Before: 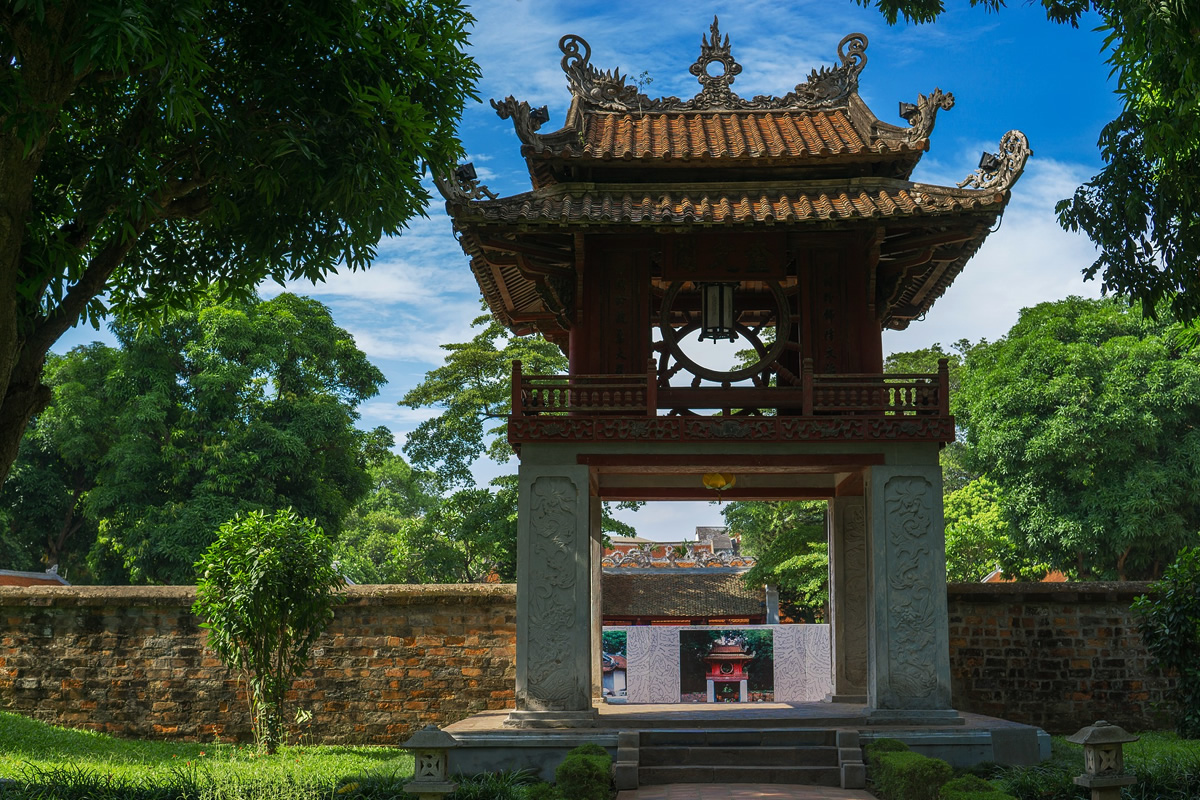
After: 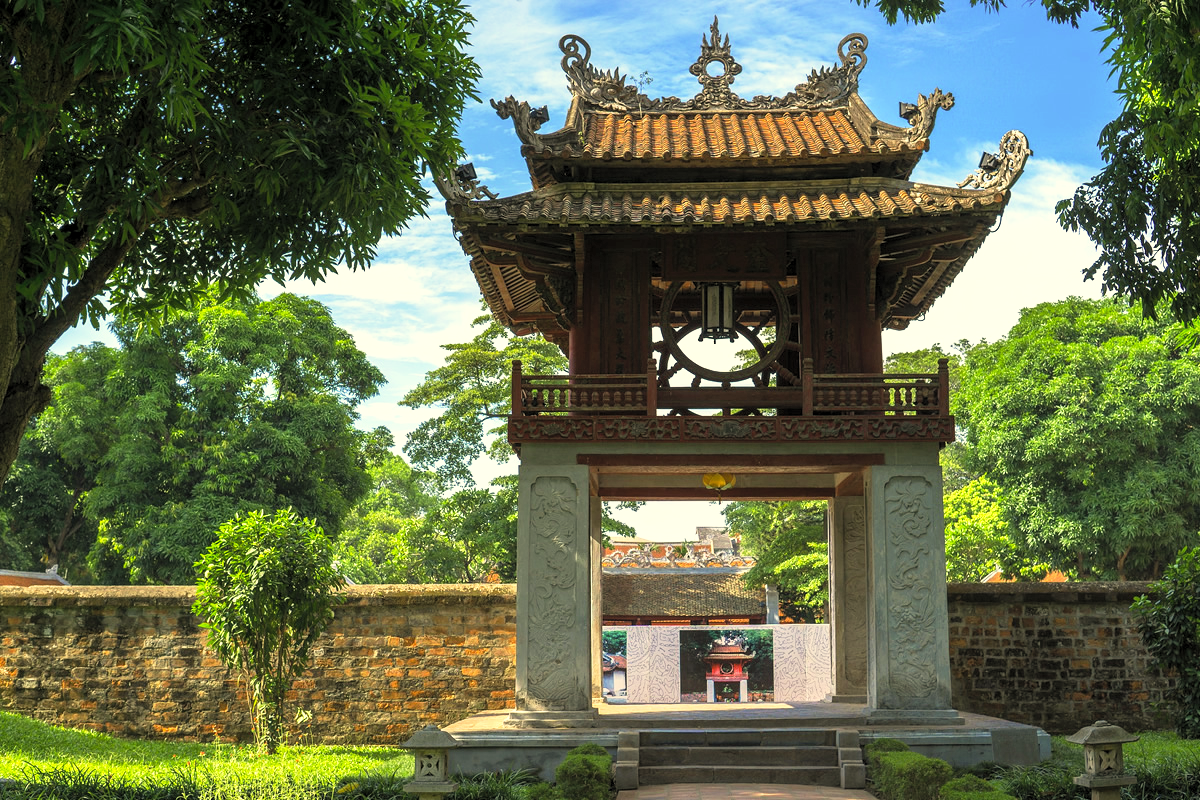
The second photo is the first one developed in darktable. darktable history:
color correction: highlights a* 1.32, highlights b* 17.64
contrast brightness saturation: brightness 0.146
base curve: curves: ch0 [(0, 0) (0.088, 0.125) (0.176, 0.251) (0.354, 0.501) (0.613, 0.749) (1, 0.877)], preserve colors none
levels: levels [0.055, 0.477, 0.9]
